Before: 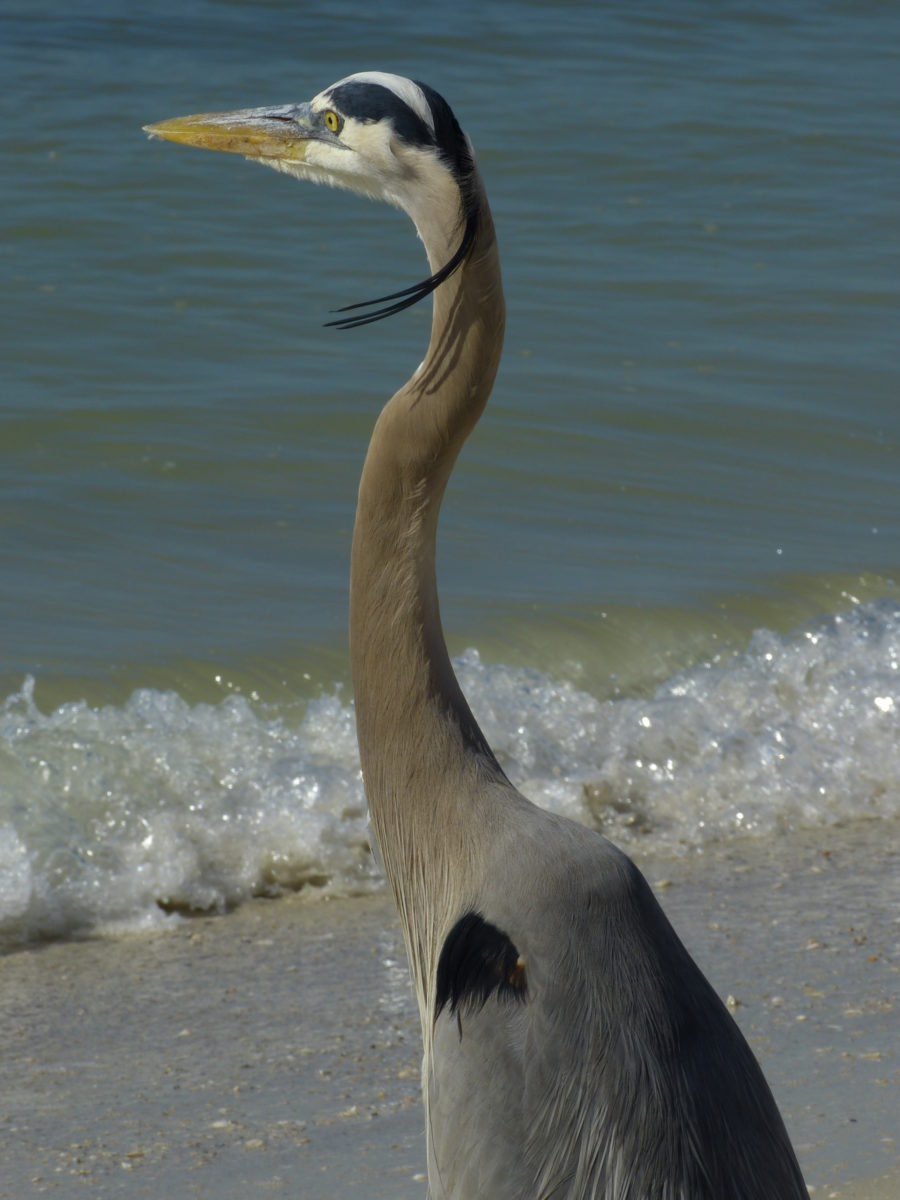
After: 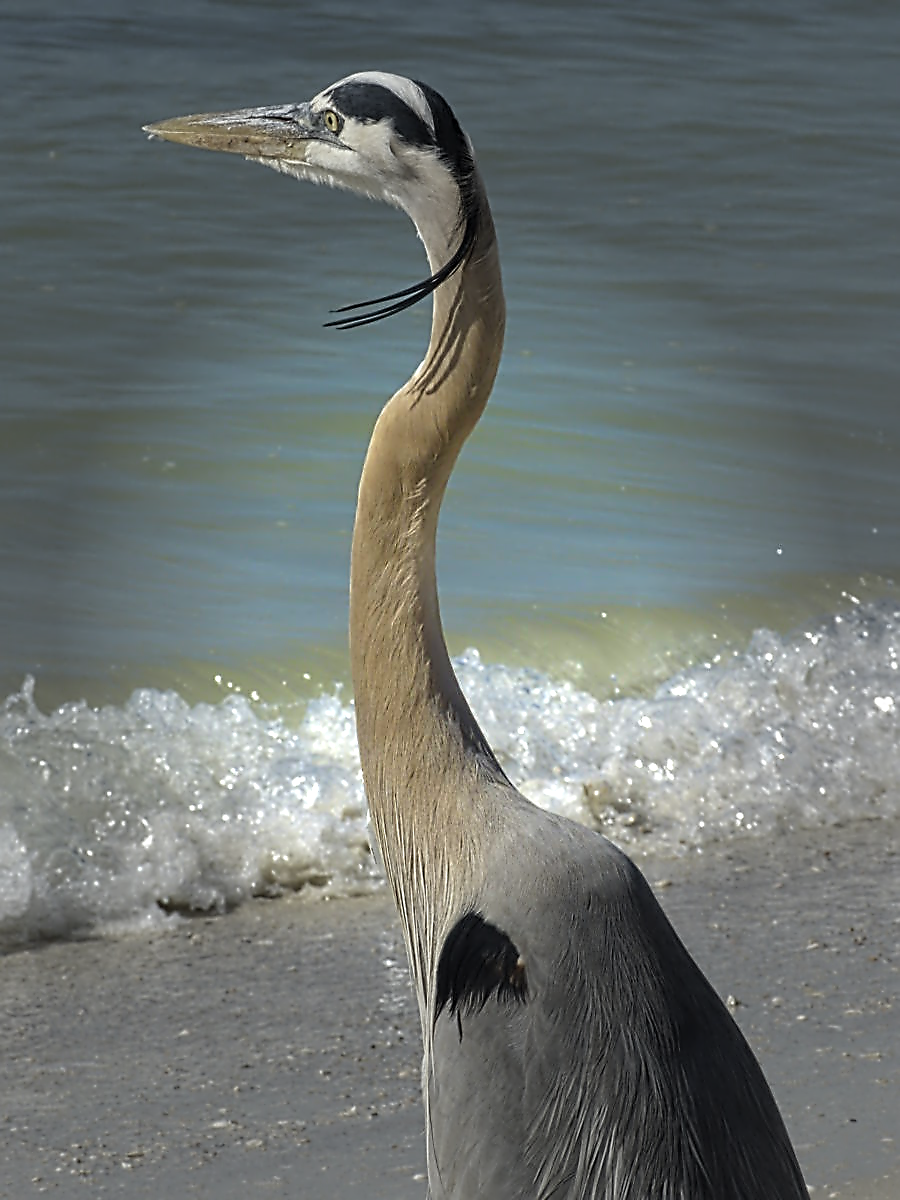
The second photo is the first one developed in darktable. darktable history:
exposure: black level correction 0, exposure 1.2 EV, compensate highlight preservation false
sharpen: on, module defaults
vignetting: fall-off start 31.28%, fall-off radius 34.64%, brightness -0.575
contrast equalizer: y [[0.5, 0.5, 0.5, 0.515, 0.749, 0.84], [0.5 ×6], [0.5 ×6], [0, 0, 0, 0.001, 0.067, 0.262], [0 ×6]]
